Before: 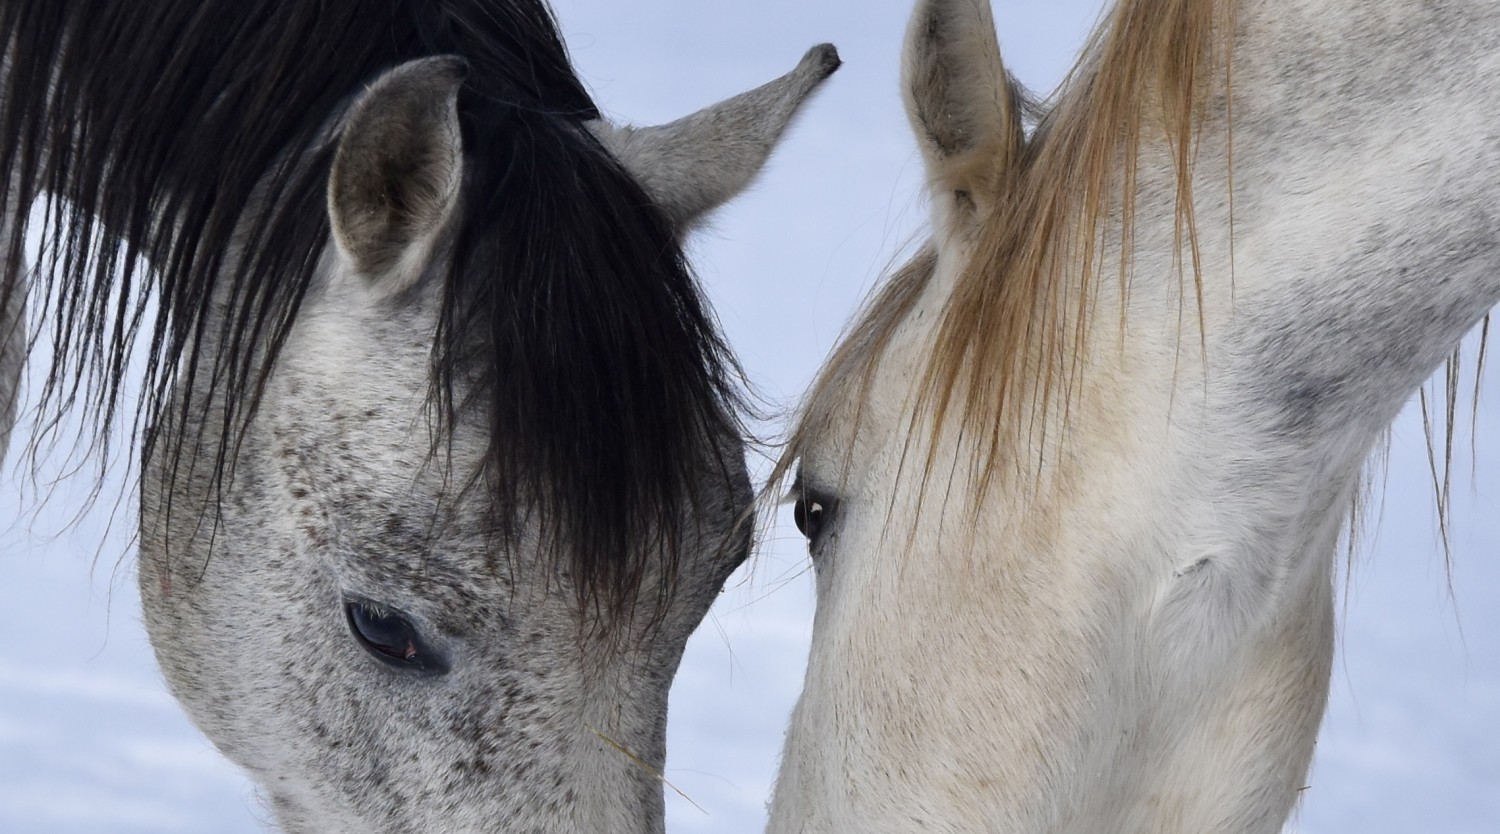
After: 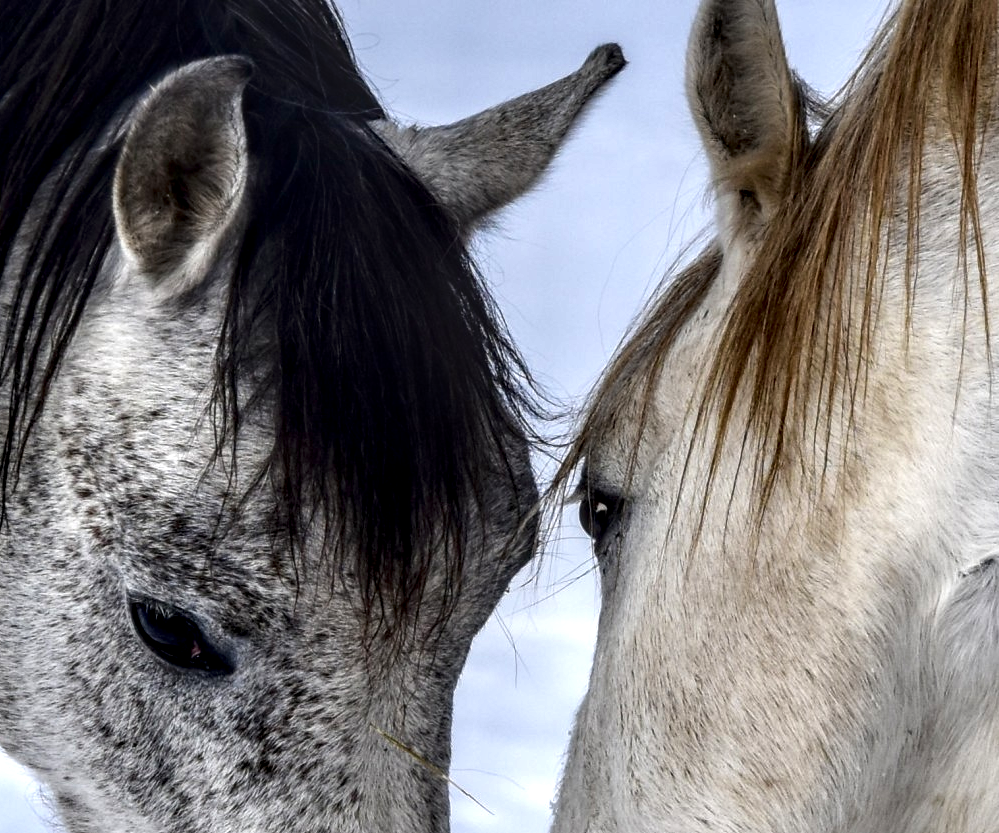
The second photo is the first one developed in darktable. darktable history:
exposure: exposure 0.3 EV, compensate highlight preservation false
contrast brightness saturation: contrast 0.07, brightness -0.14, saturation 0.11
local contrast: highlights 0%, shadows 0%, detail 182%
crop and rotate: left 14.436%, right 18.898%
